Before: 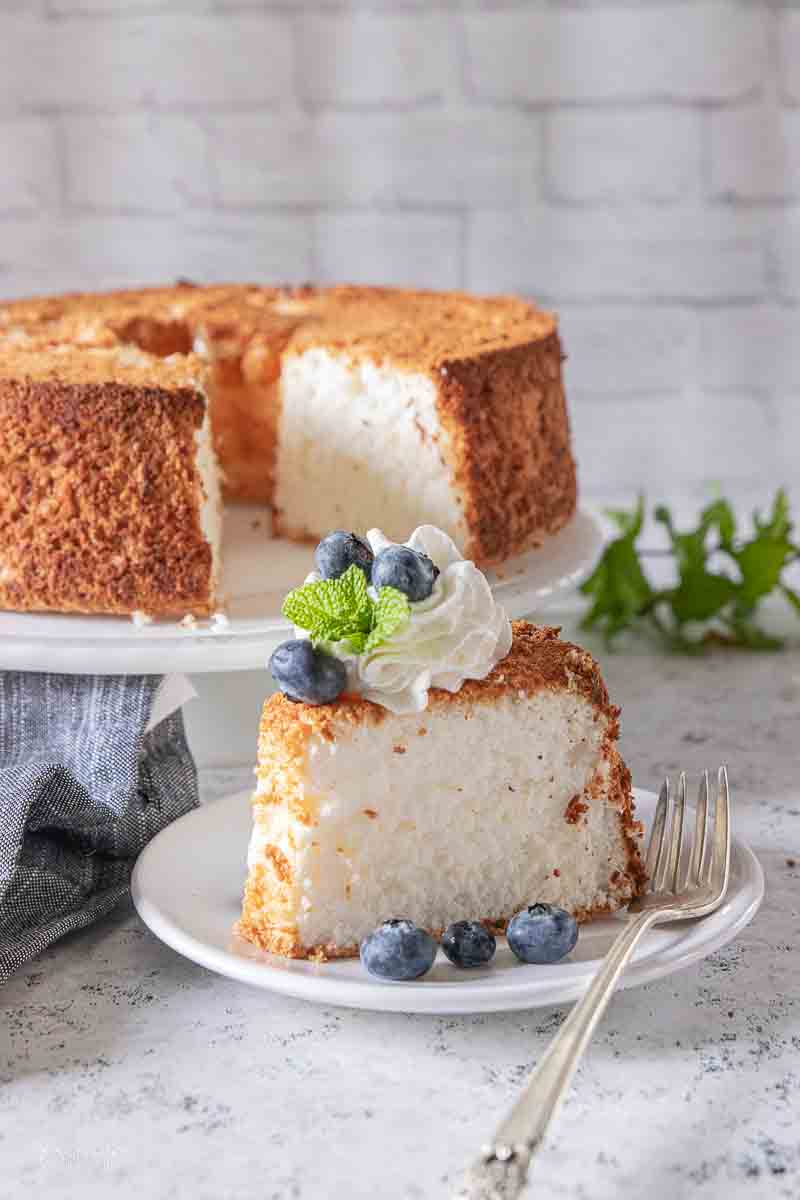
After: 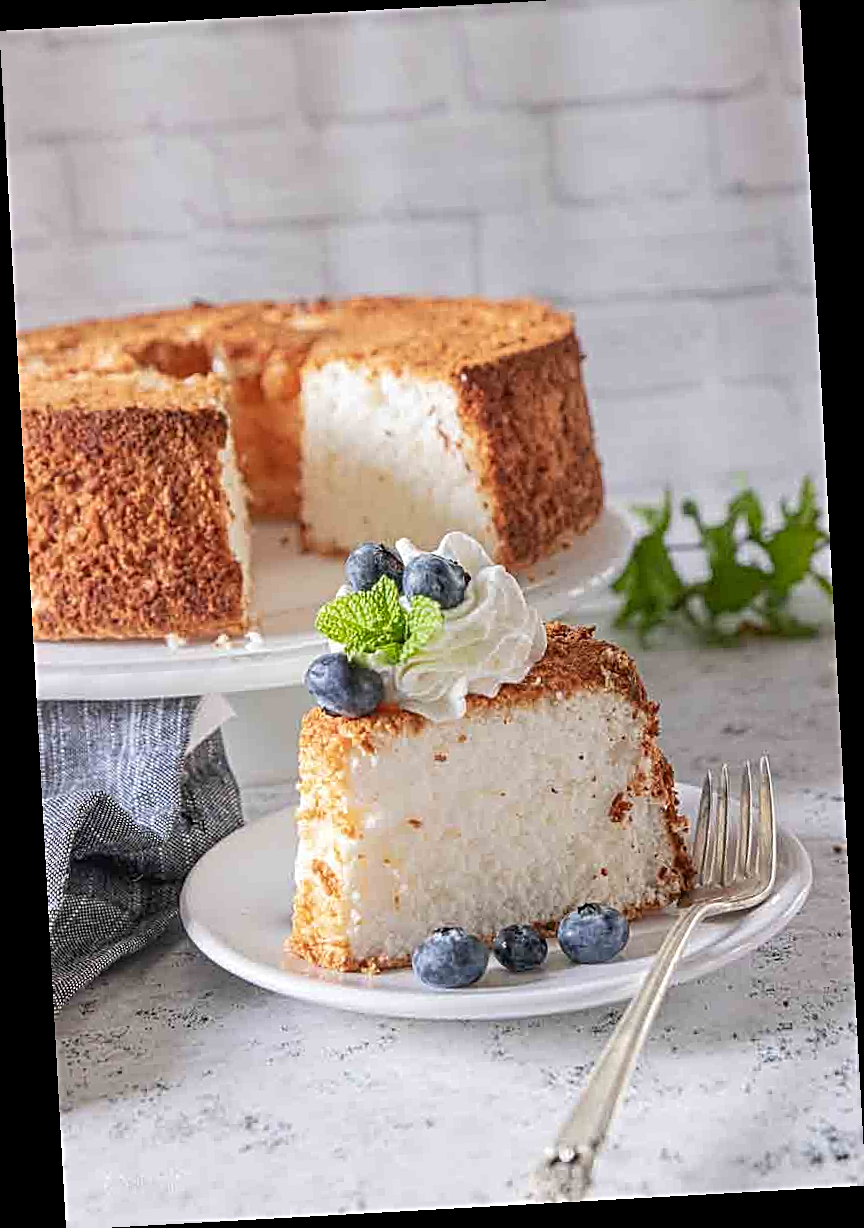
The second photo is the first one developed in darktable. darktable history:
sharpen: radius 2.531, amount 0.628
crop: top 1.049%, right 0.001%
rotate and perspective: rotation -3.18°, automatic cropping off
